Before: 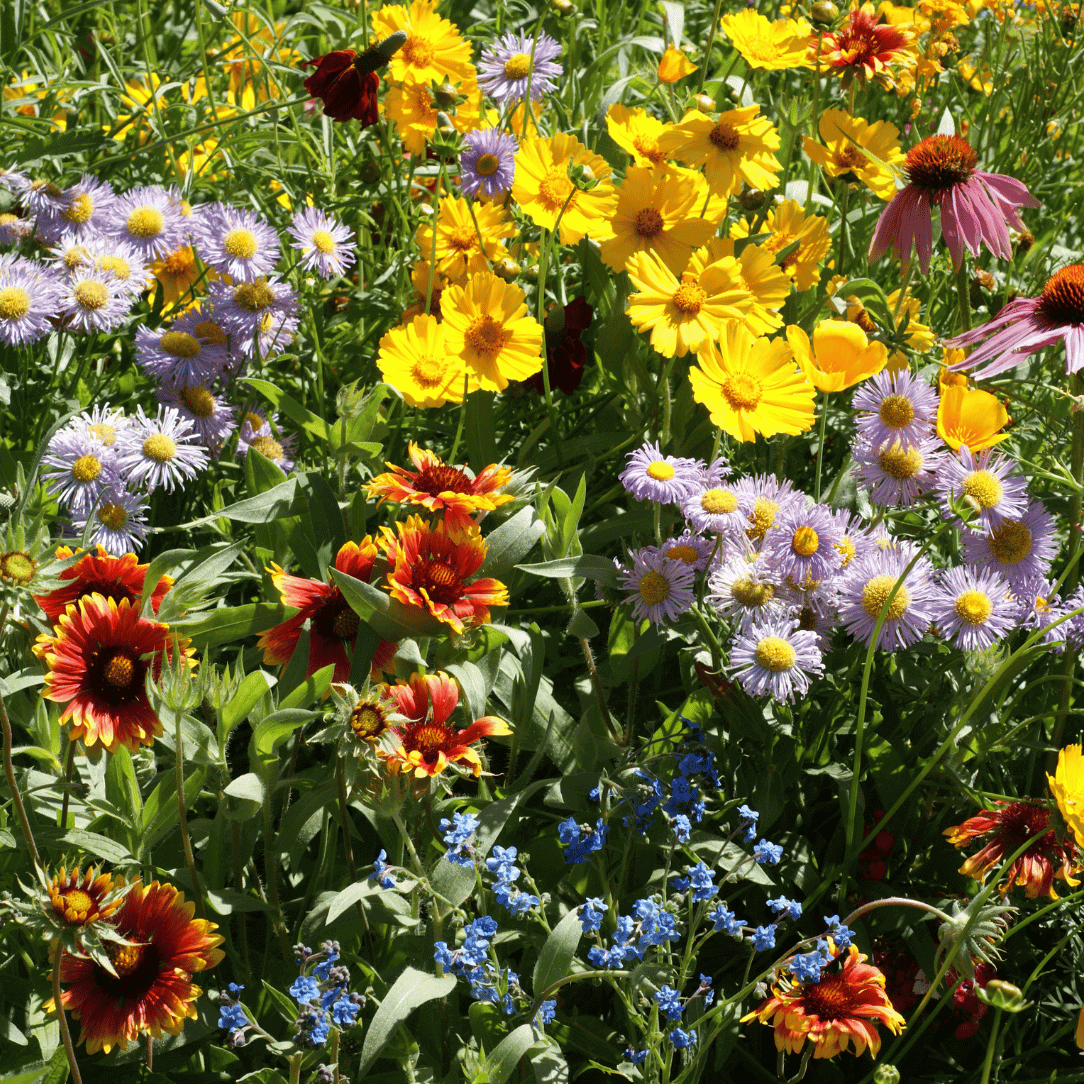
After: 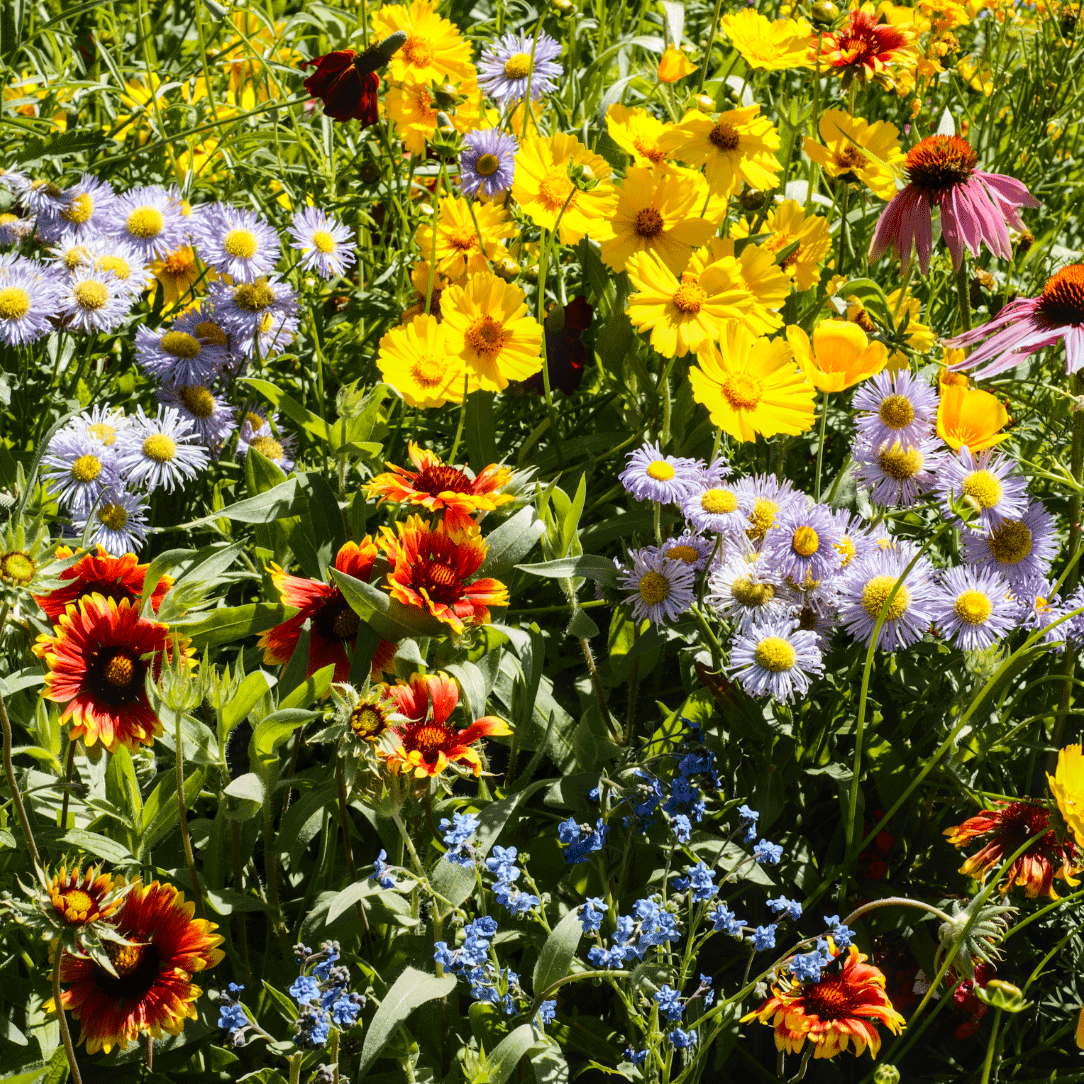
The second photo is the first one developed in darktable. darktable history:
local contrast: on, module defaults
tone curve: curves: ch0 [(0, 0.01) (0.097, 0.07) (0.204, 0.173) (0.447, 0.517) (0.539, 0.624) (0.733, 0.791) (0.879, 0.898) (1, 0.98)]; ch1 [(0, 0) (0.393, 0.415) (0.447, 0.448) (0.485, 0.494) (0.523, 0.509) (0.545, 0.541) (0.574, 0.561) (0.648, 0.674) (1, 1)]; ch2 [(0, 0) (0.369, 0.388) (0.449, 0.431) (0.499, 0.5) (0.521, 0.51) (0.53, 0.54) (0.564, 0.569) (0.674, 0.735) (1, 1)], color space Lab, independent channels, preserve colors none
